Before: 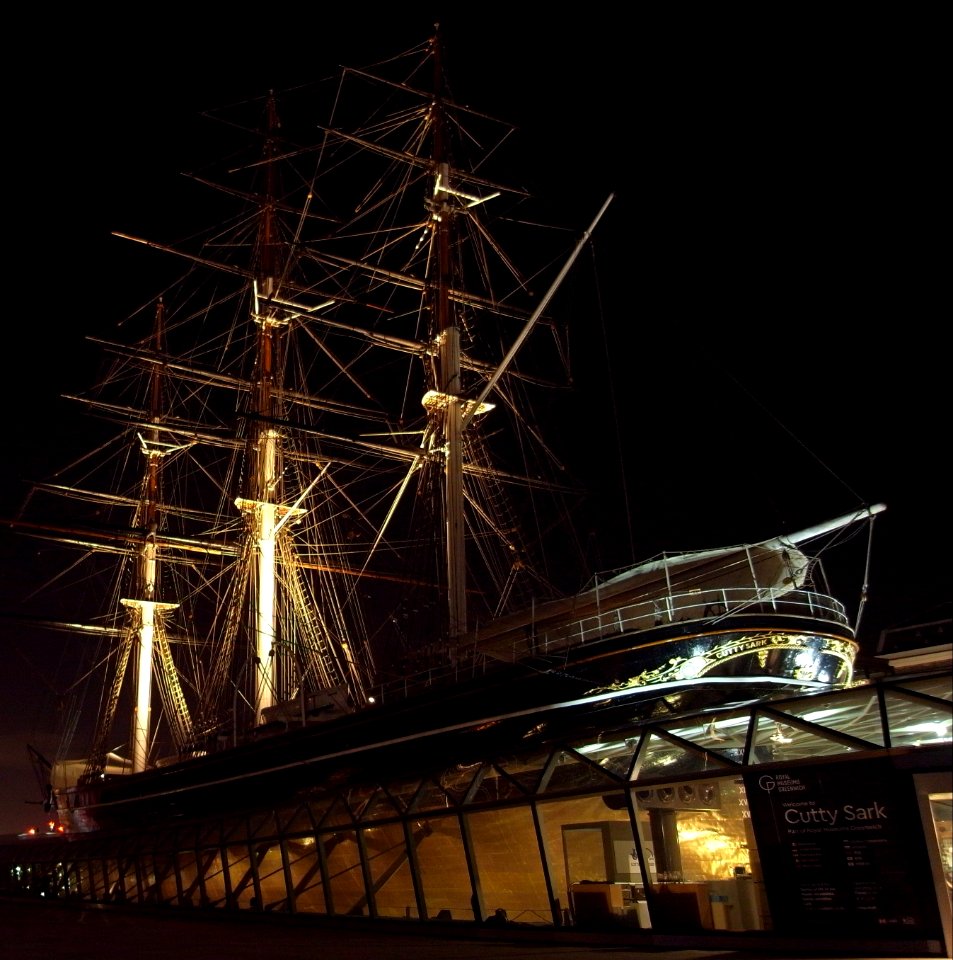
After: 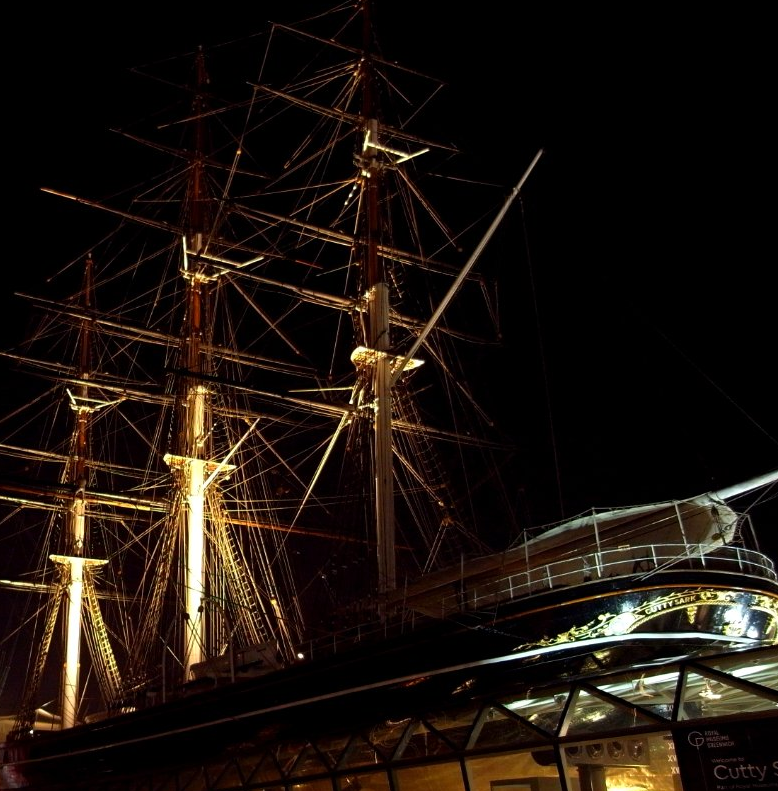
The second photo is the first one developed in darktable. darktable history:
crop and rotate: left 7.66%, top 4.617%, right 10.617%, bottom 12.939%
